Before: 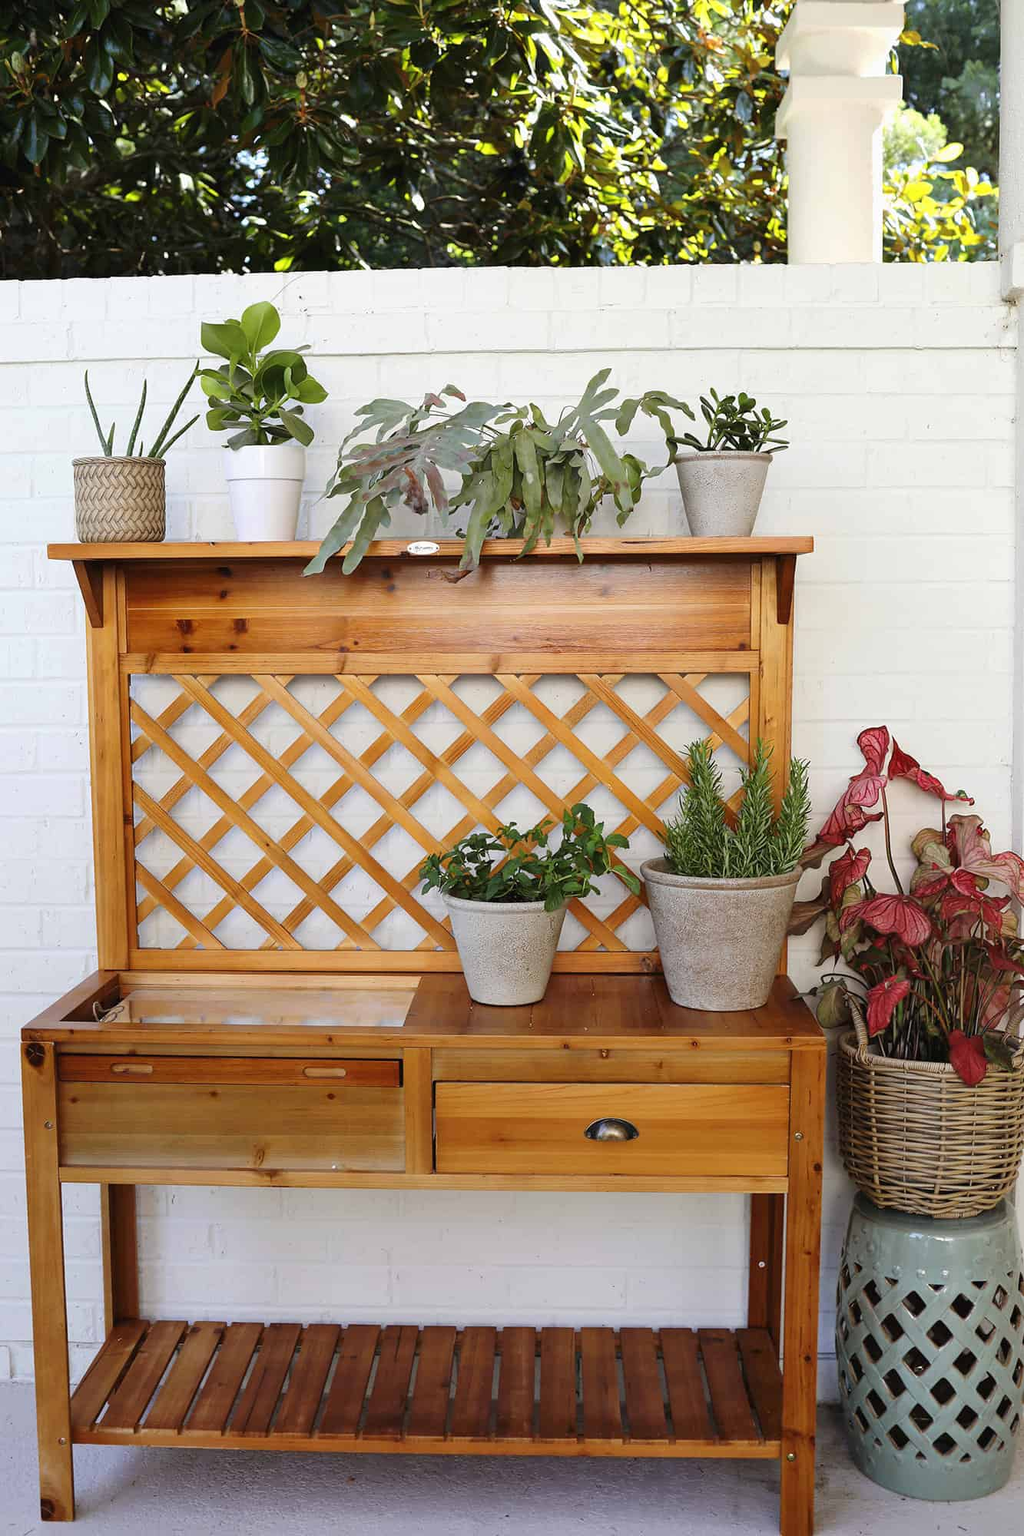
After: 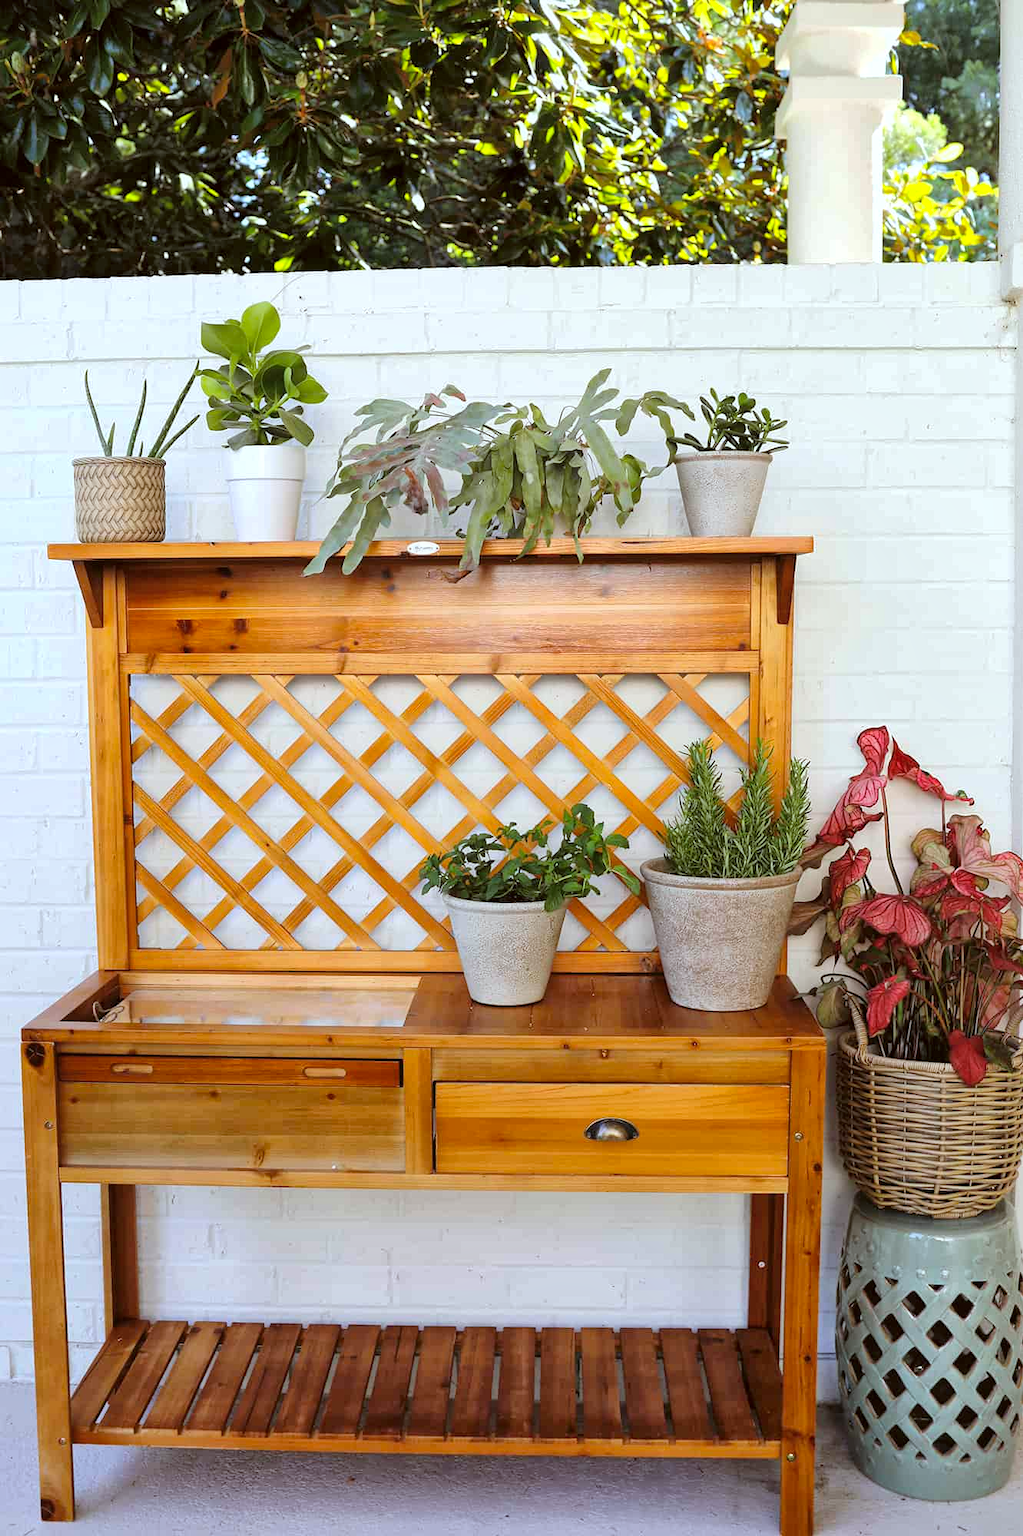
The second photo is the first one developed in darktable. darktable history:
color balance: contrast 6.48%, output saturation 113.3%
global tonemap: drago (1, 100), detail 1
color correction: highlights a* -3.28, highlights b* -6.24, shadows a* 3.1, shadows b* 5.19
